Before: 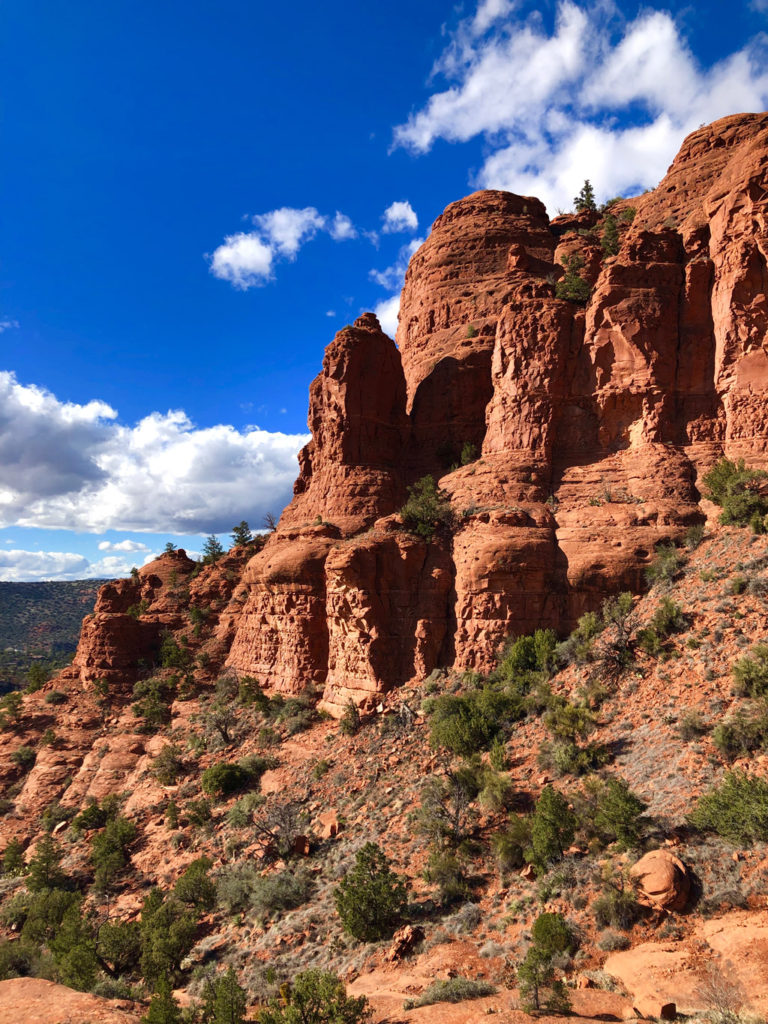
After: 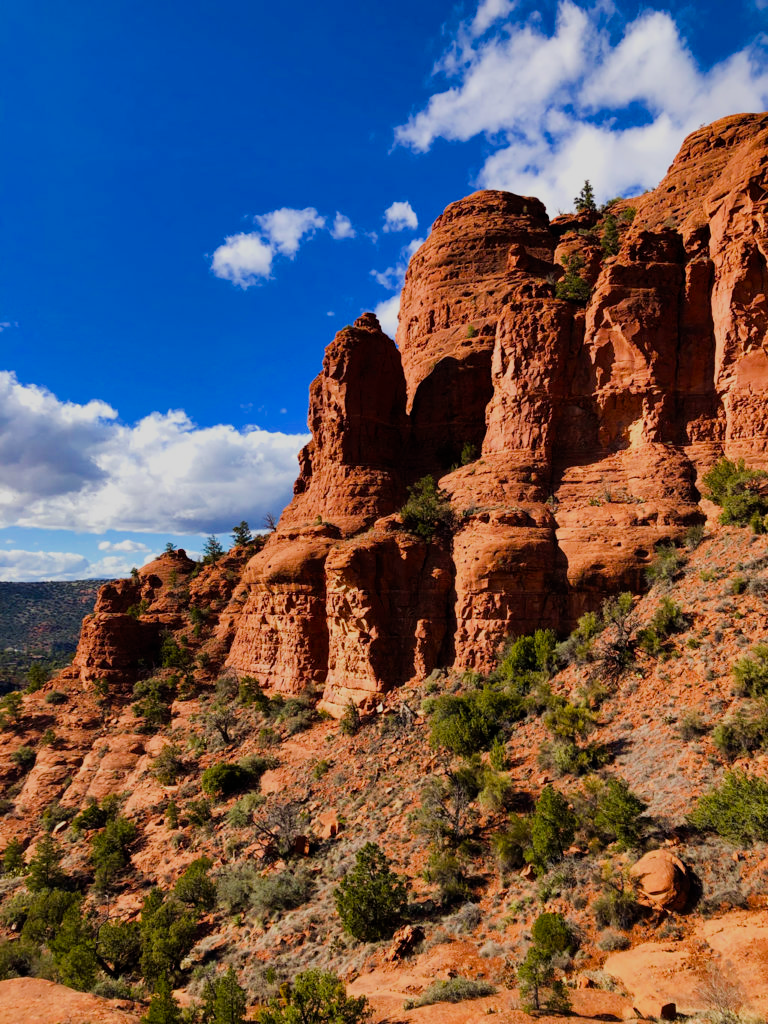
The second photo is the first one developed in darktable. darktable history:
filmic rgb: black relative exposure -7.65 EV, white relative exposure 4.56 EV, threshold 2.95 EV, hardness 3.61, contrast 1.053, enable highlight reconstruction true
color balance rgb: perceptual saturation grading › global saturation 30.227%
